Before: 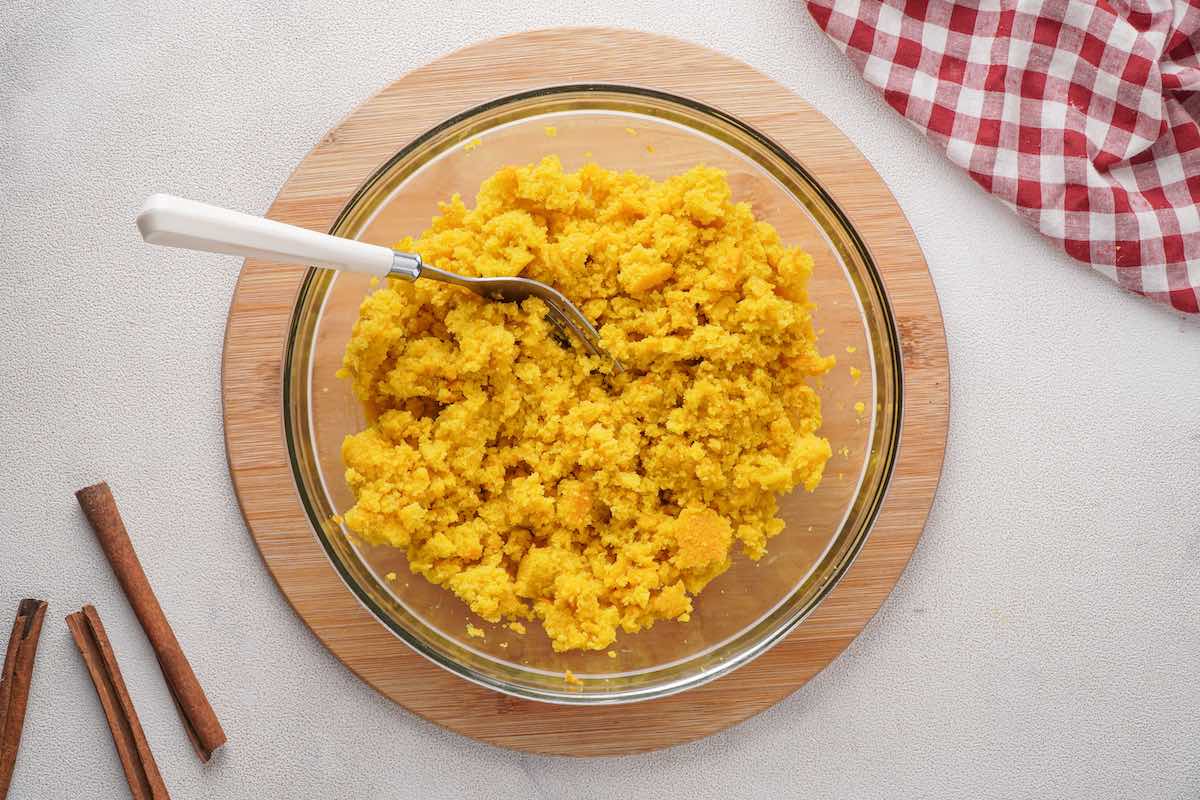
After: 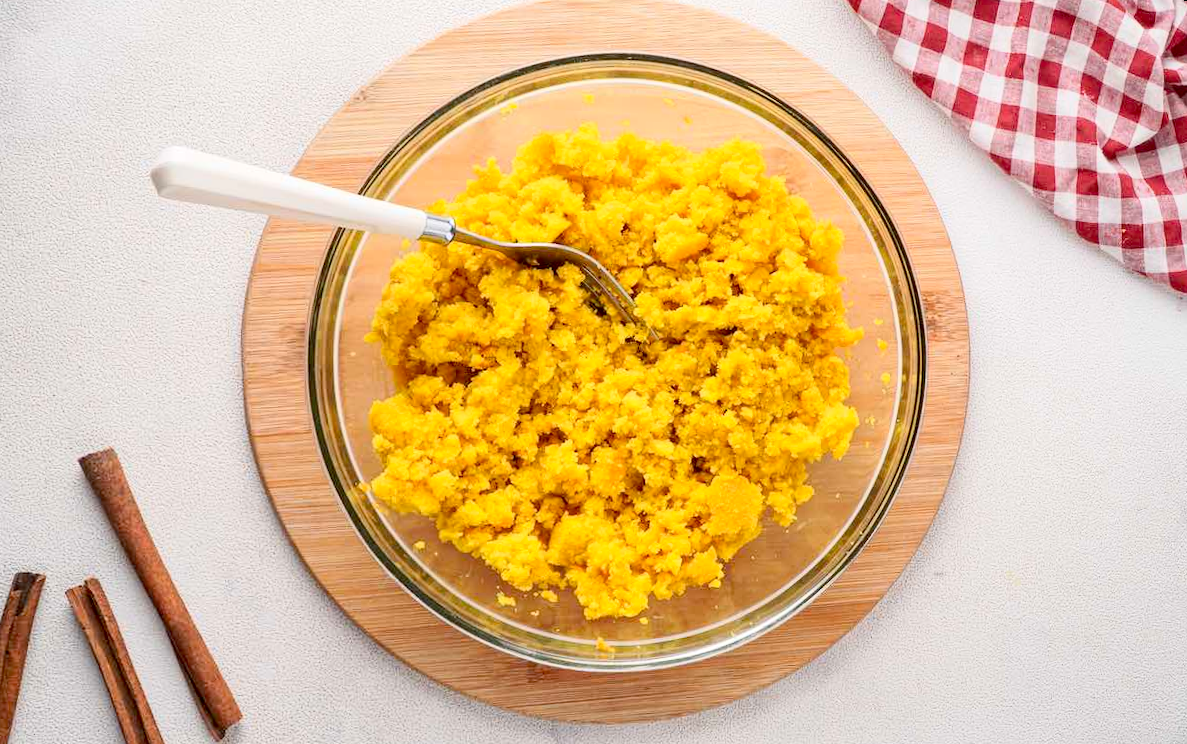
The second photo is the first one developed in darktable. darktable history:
contrast brightness saturation: contrast 0.2, brightness 0.15, saturation 0.14
exposure: black level correction 0.01, exposure 0.014 EV, compensate highlight preservation false
rotate and perspective: rotation 0.679°, lens shift (horizontal) 0.136, crop left 0.009, crop right 0.991, crop top 0.078, crop bottom 0.95
